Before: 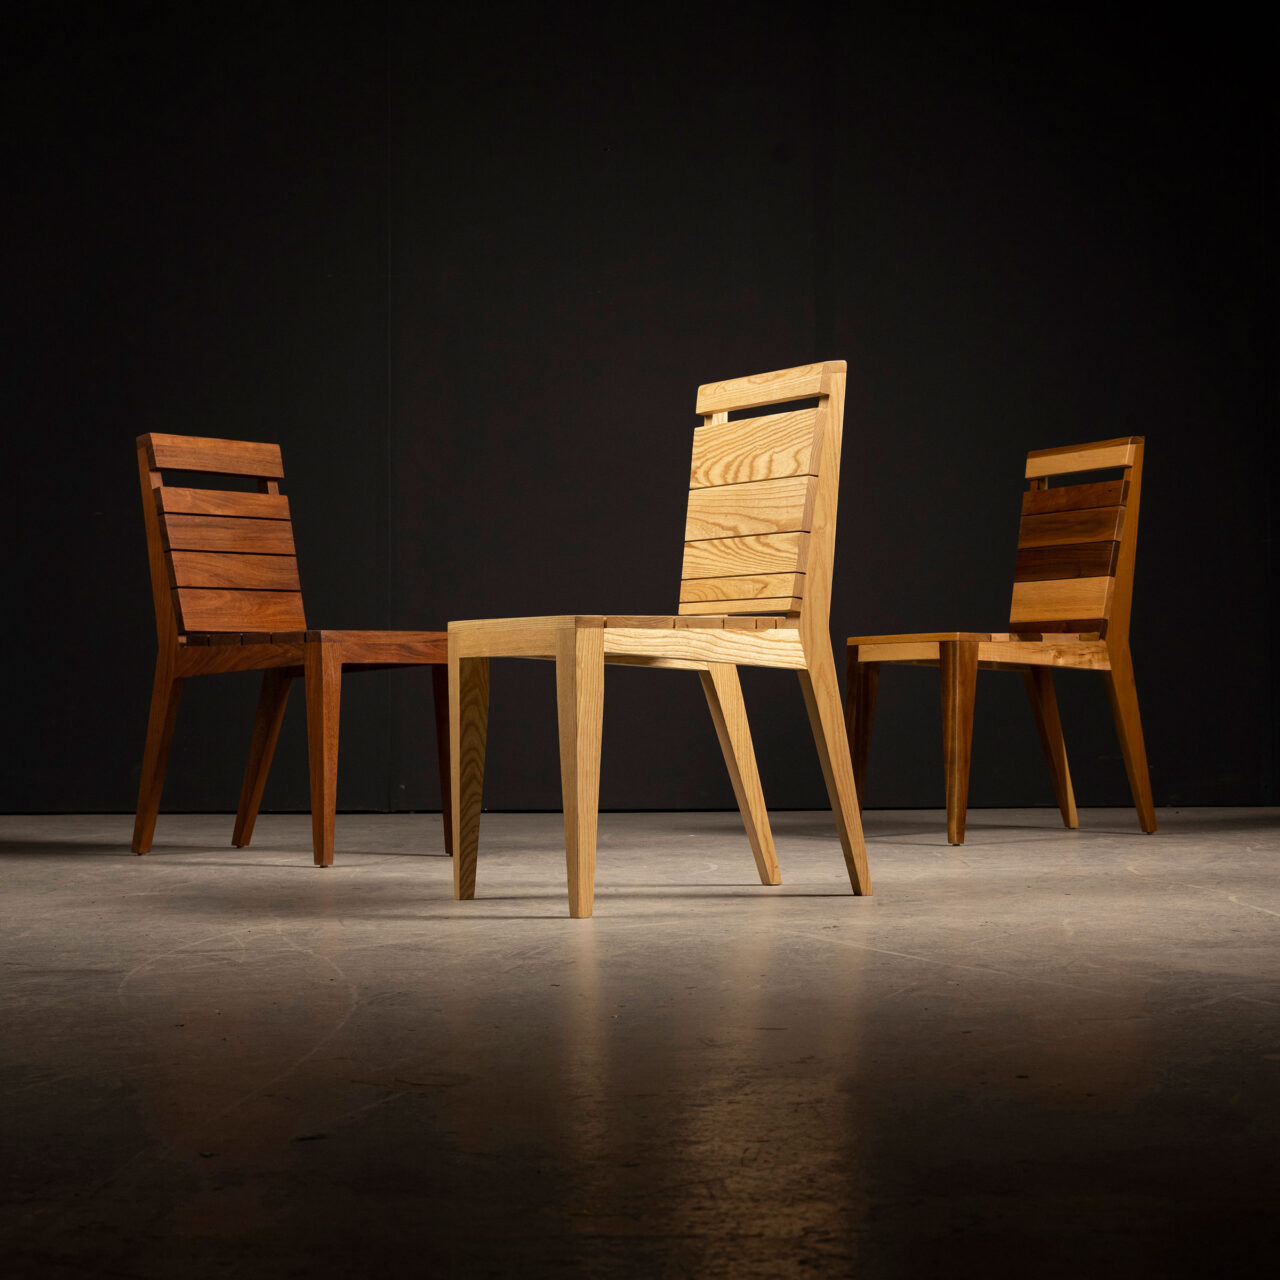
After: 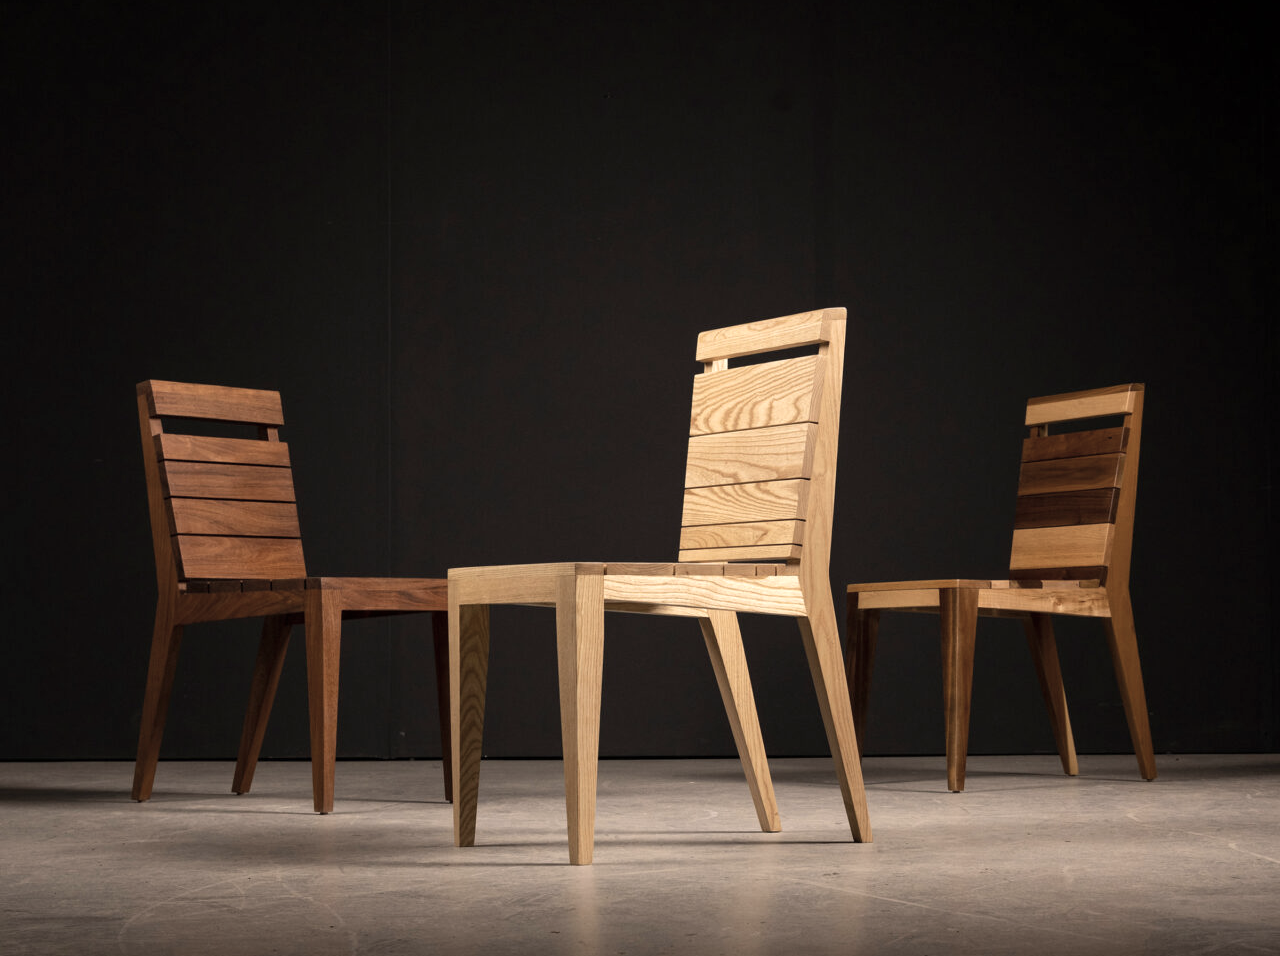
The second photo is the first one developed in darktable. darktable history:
color correction: highlights a* 5.55, highlights b* 5.21, saturation 0.626
exposure: exposure 0.203 EV, compensate highlight preservation false
crop: top 4.209%, bottom 21.083%
